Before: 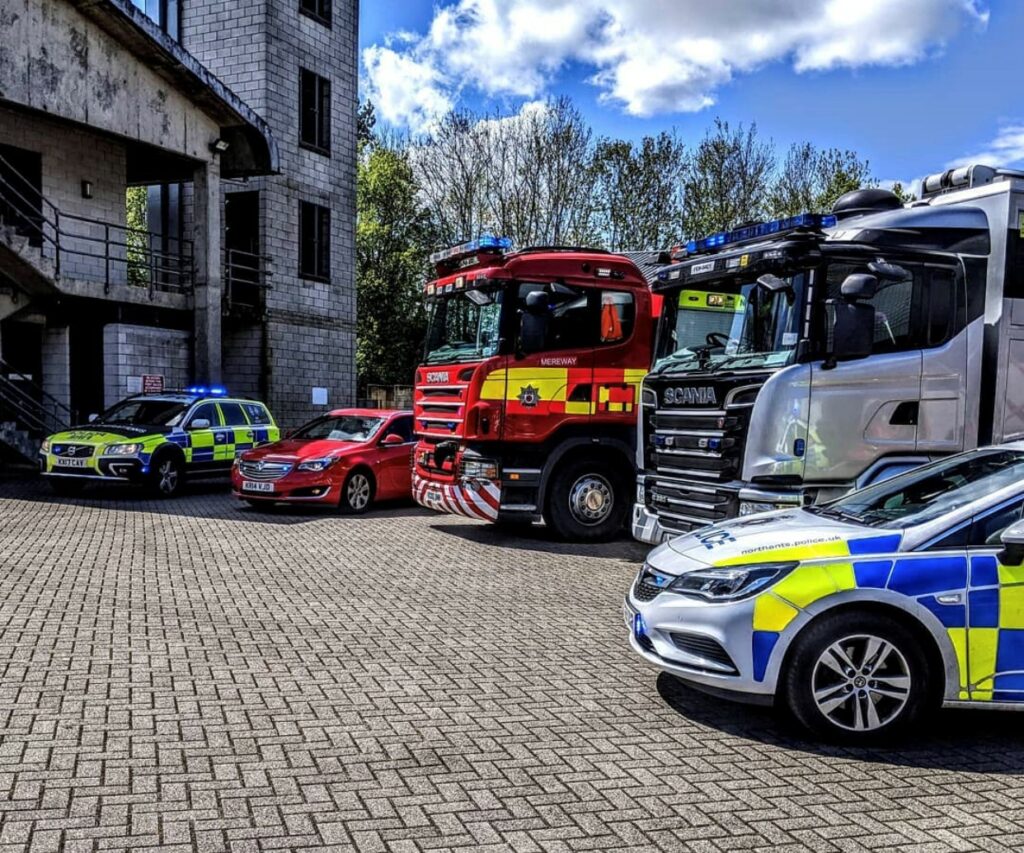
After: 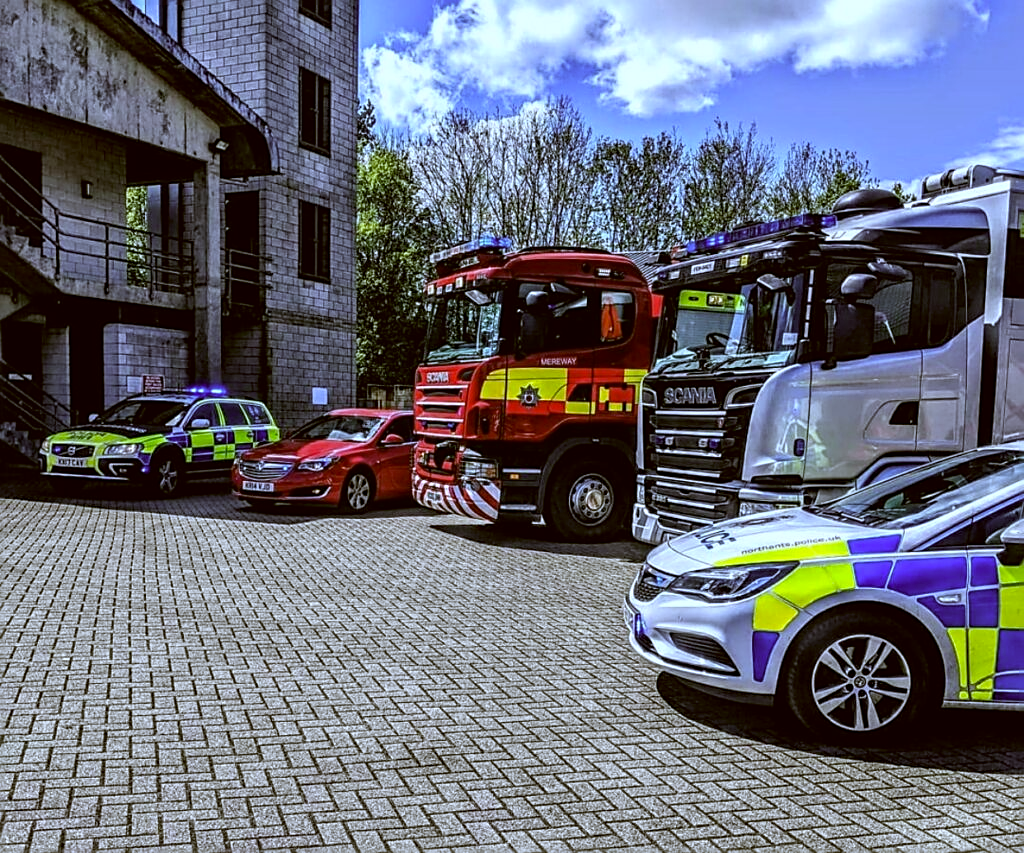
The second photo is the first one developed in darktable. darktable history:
white balance: red 0.871, blue 1.249
color correction: highlights a* -1.43, highlights b* 10.12, shadows a* 0.395, shadows b* 19.35
sharpen: on, module defaults
